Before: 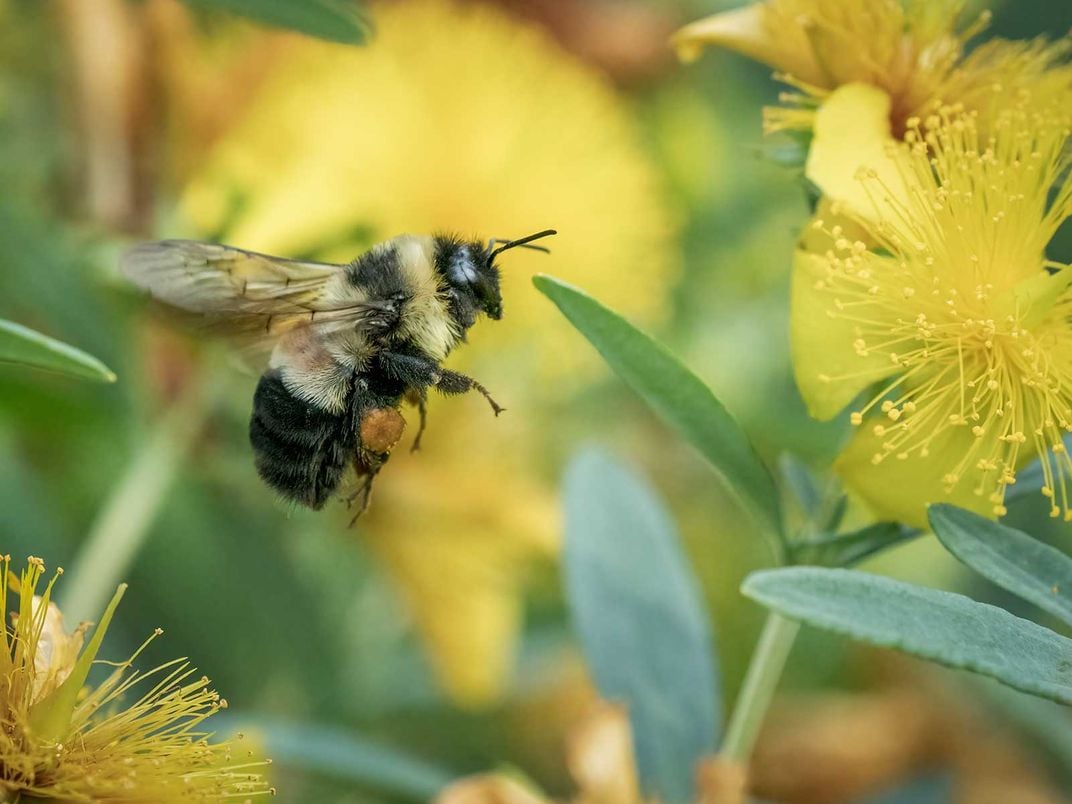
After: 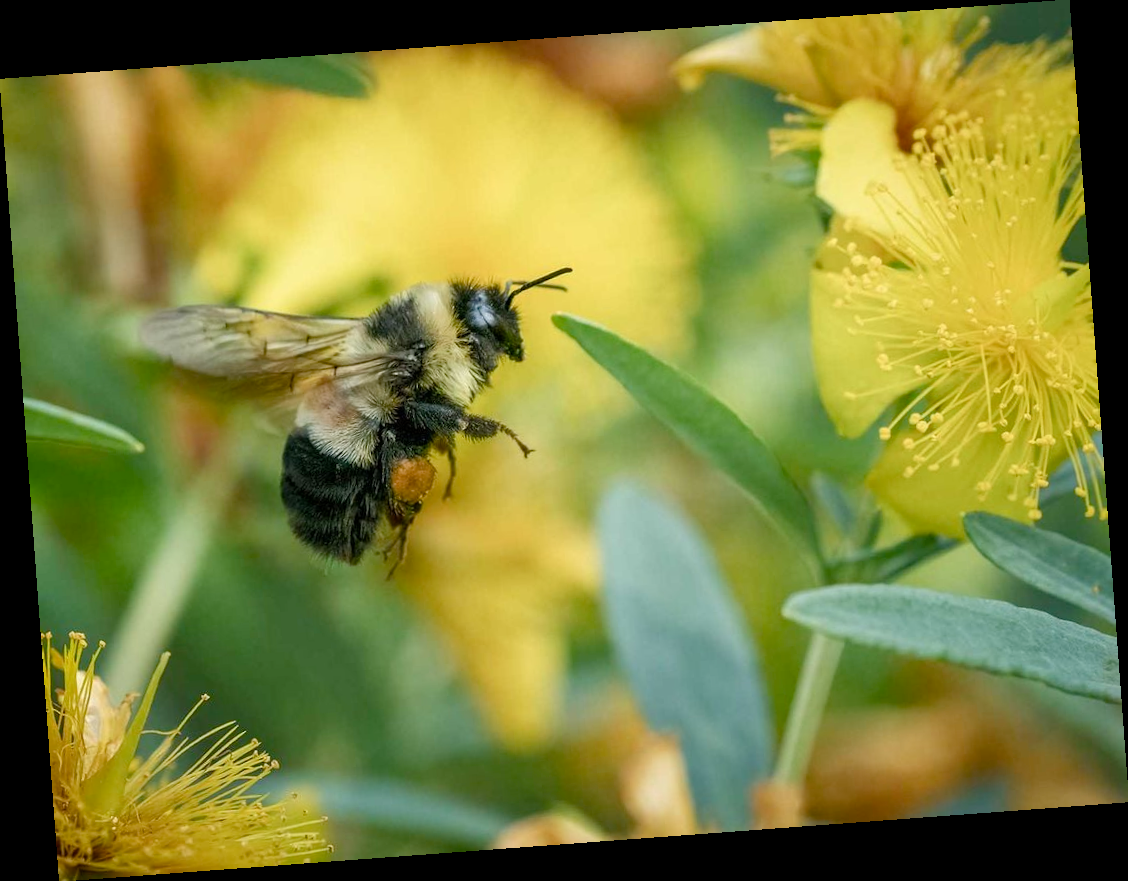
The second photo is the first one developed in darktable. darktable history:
color balance rgb: perceptual saturation grading › global saturation 20%, perceptual saturation grading › highlights -25%, perceptual saturation grading › shadows 25%
rotate and perspective: rotation -4.25°, automatic cropping off
